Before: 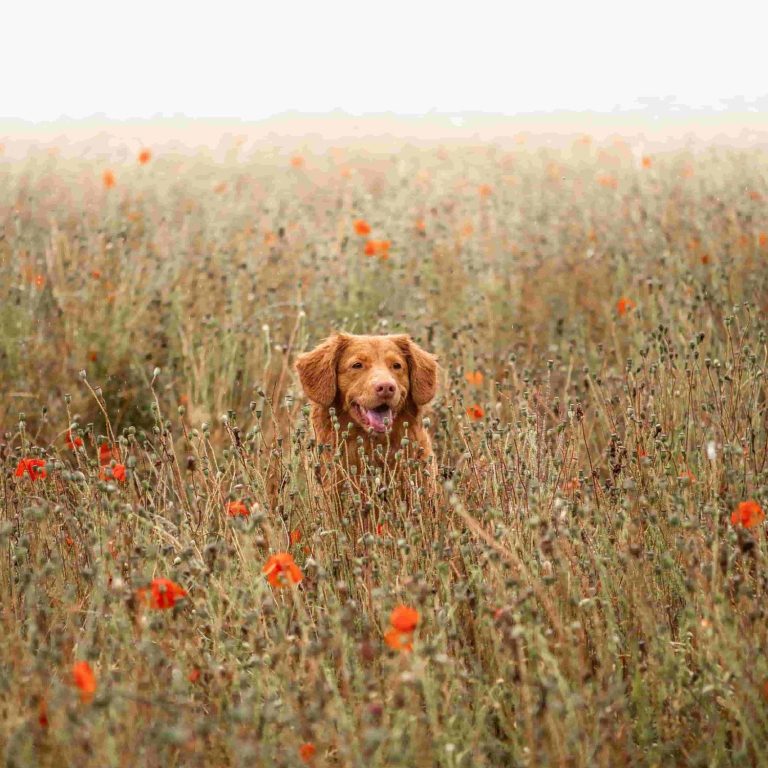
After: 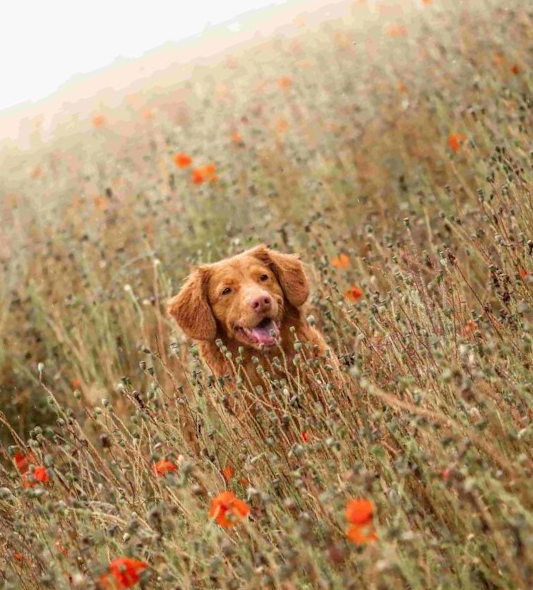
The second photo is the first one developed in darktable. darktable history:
crop and rotate: angle 20.49°, left 6.905%, right 3.68%, bottom 1.122%
